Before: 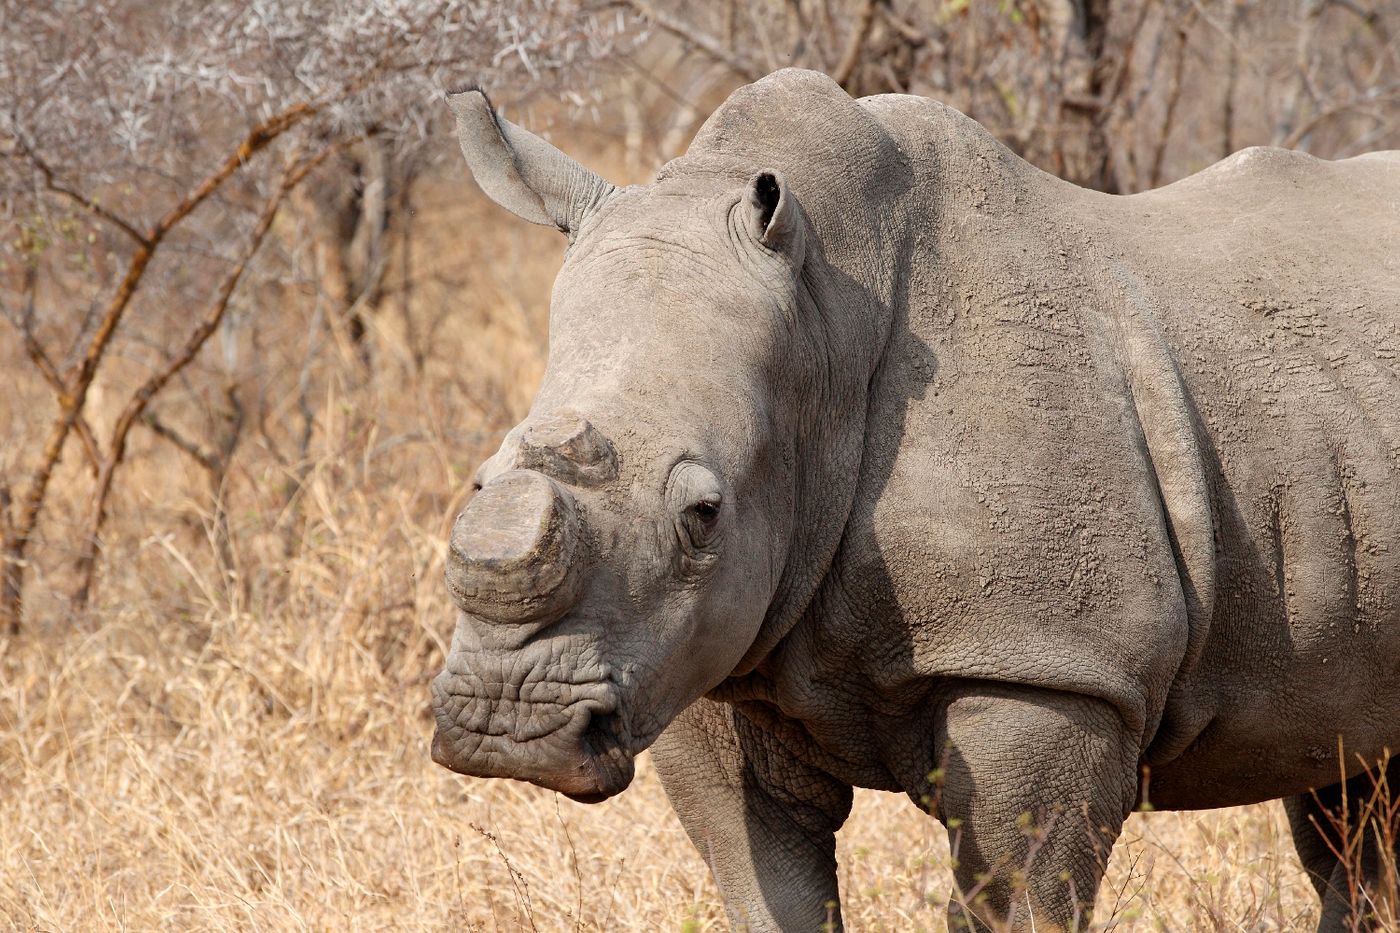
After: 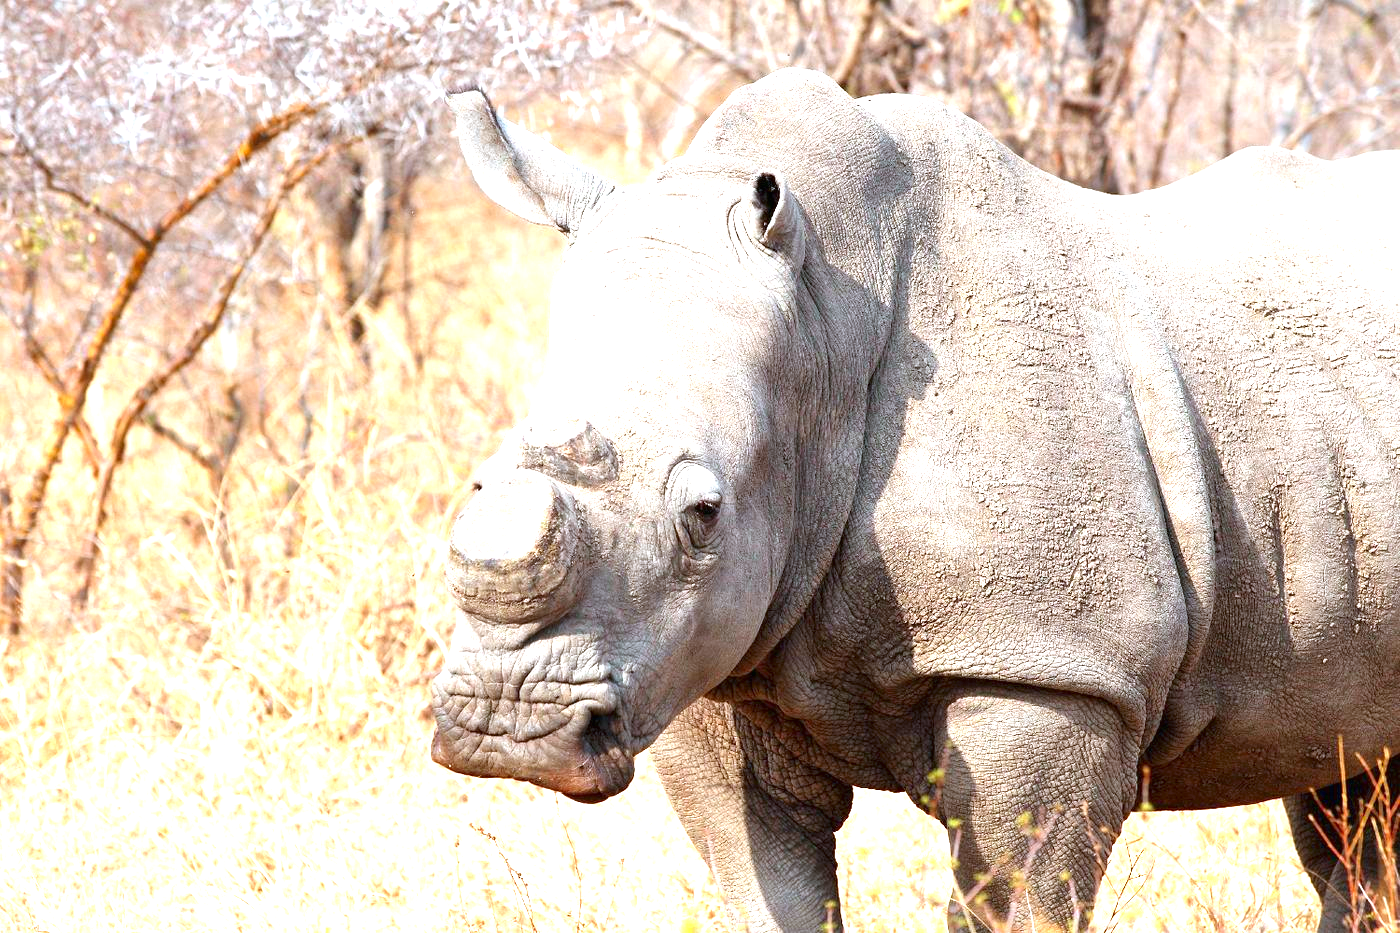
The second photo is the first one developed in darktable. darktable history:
color correction: saturation 1.34
exposure: black level correction 0, exposure 1.5 EV, compensate exposure bias true, compensate highlight preservation false
color calibration: illuminant custom, x 0.368, y 0.373, temperature 4330.32 K
